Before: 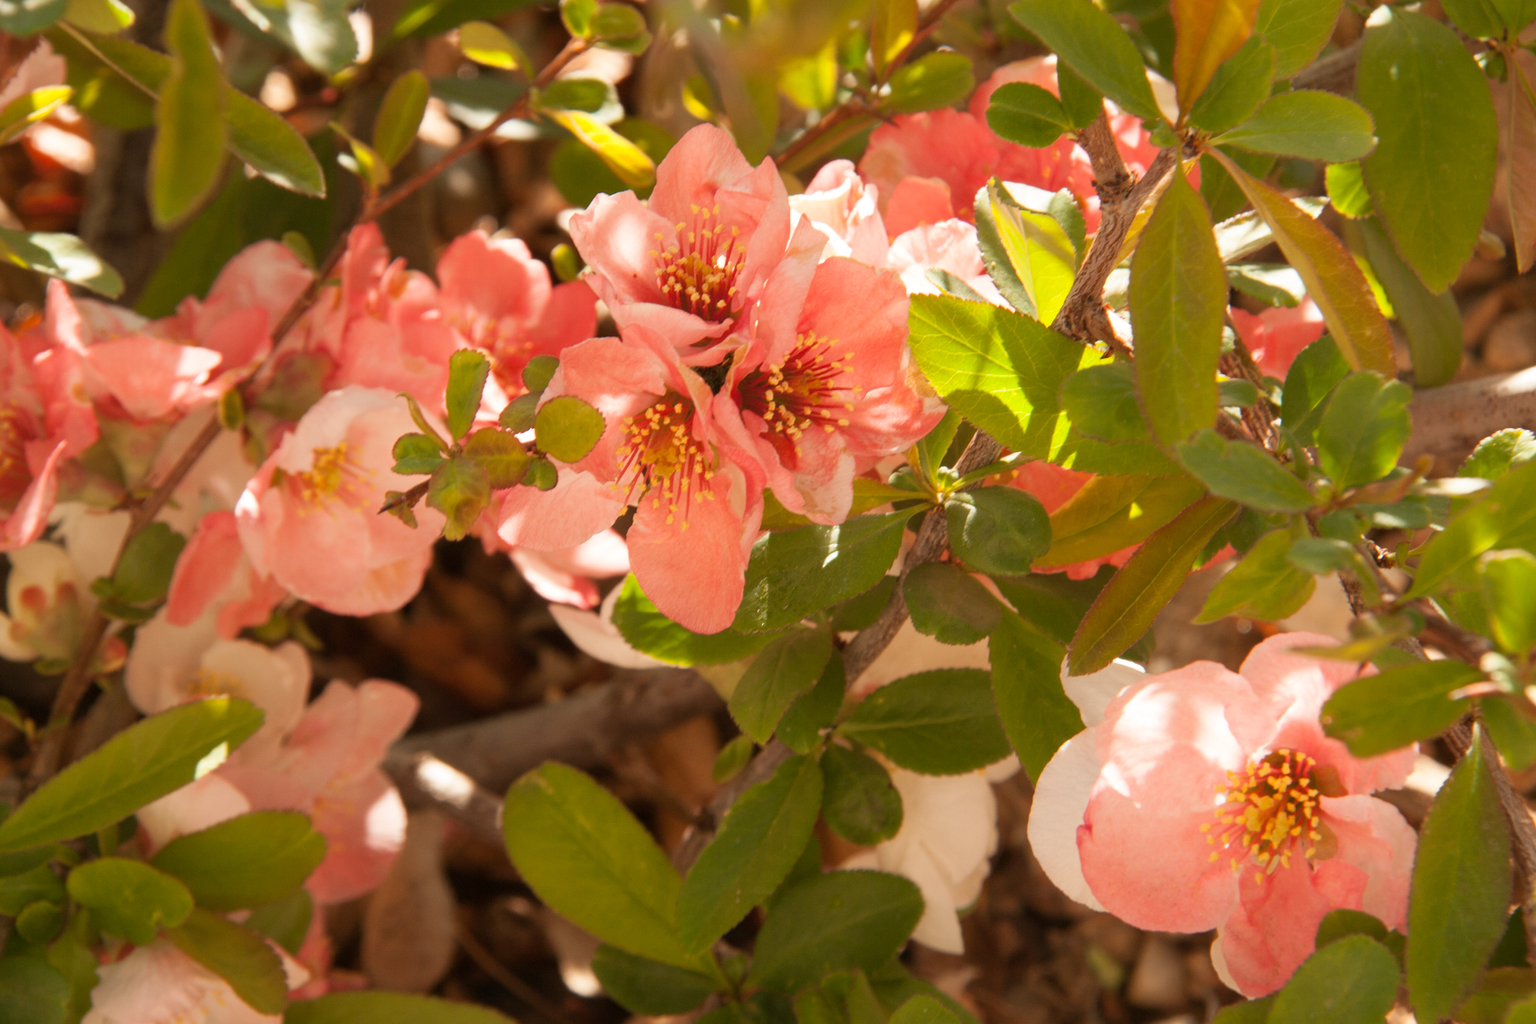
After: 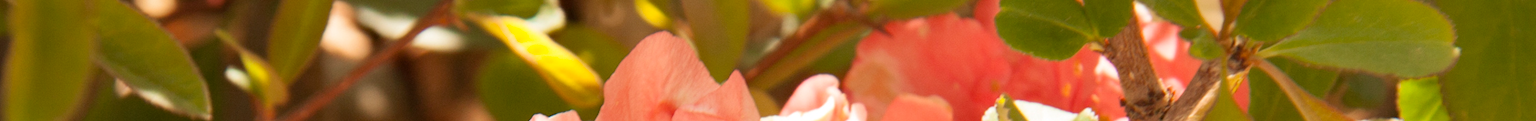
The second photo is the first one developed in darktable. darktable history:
crop and rotate: left 9.644%, top 9.491%, right 6.021%, bottom 80.509%
haze removal: compatibility mode true, adaptive false
velvia: on, module defaults
